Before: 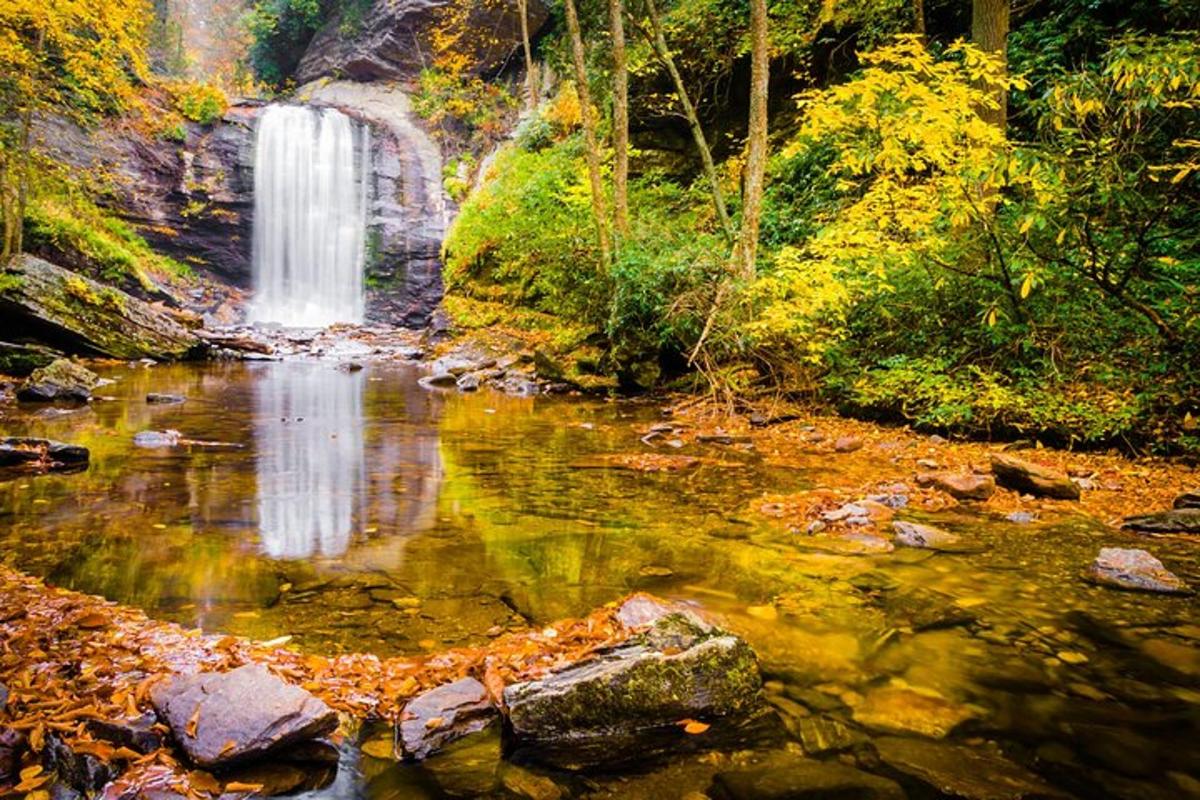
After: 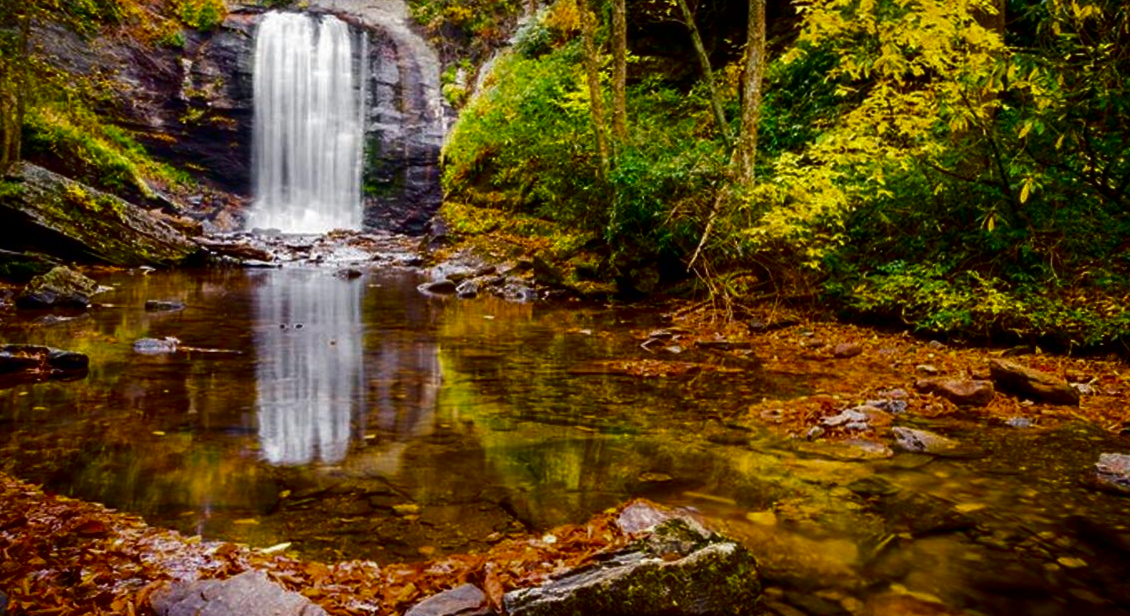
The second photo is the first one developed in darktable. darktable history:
crop and rotate: angle 0.11°, top 11.673%, right 5.496%, bottom 11.027%
contrast brightness saturation: brightness -0.522
